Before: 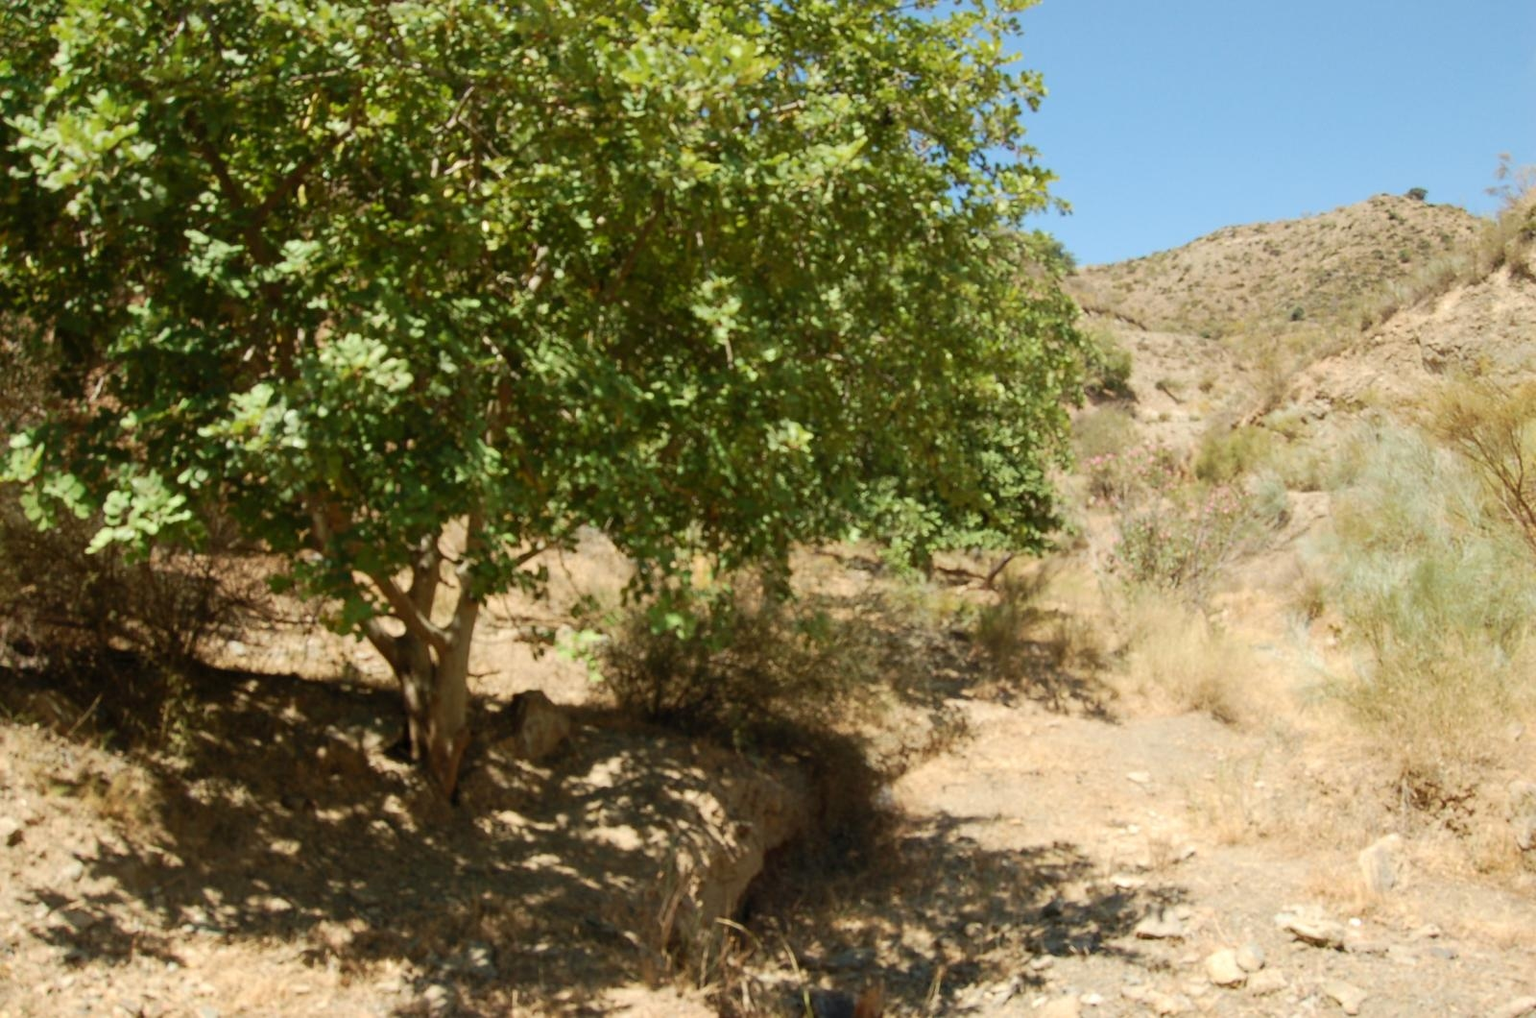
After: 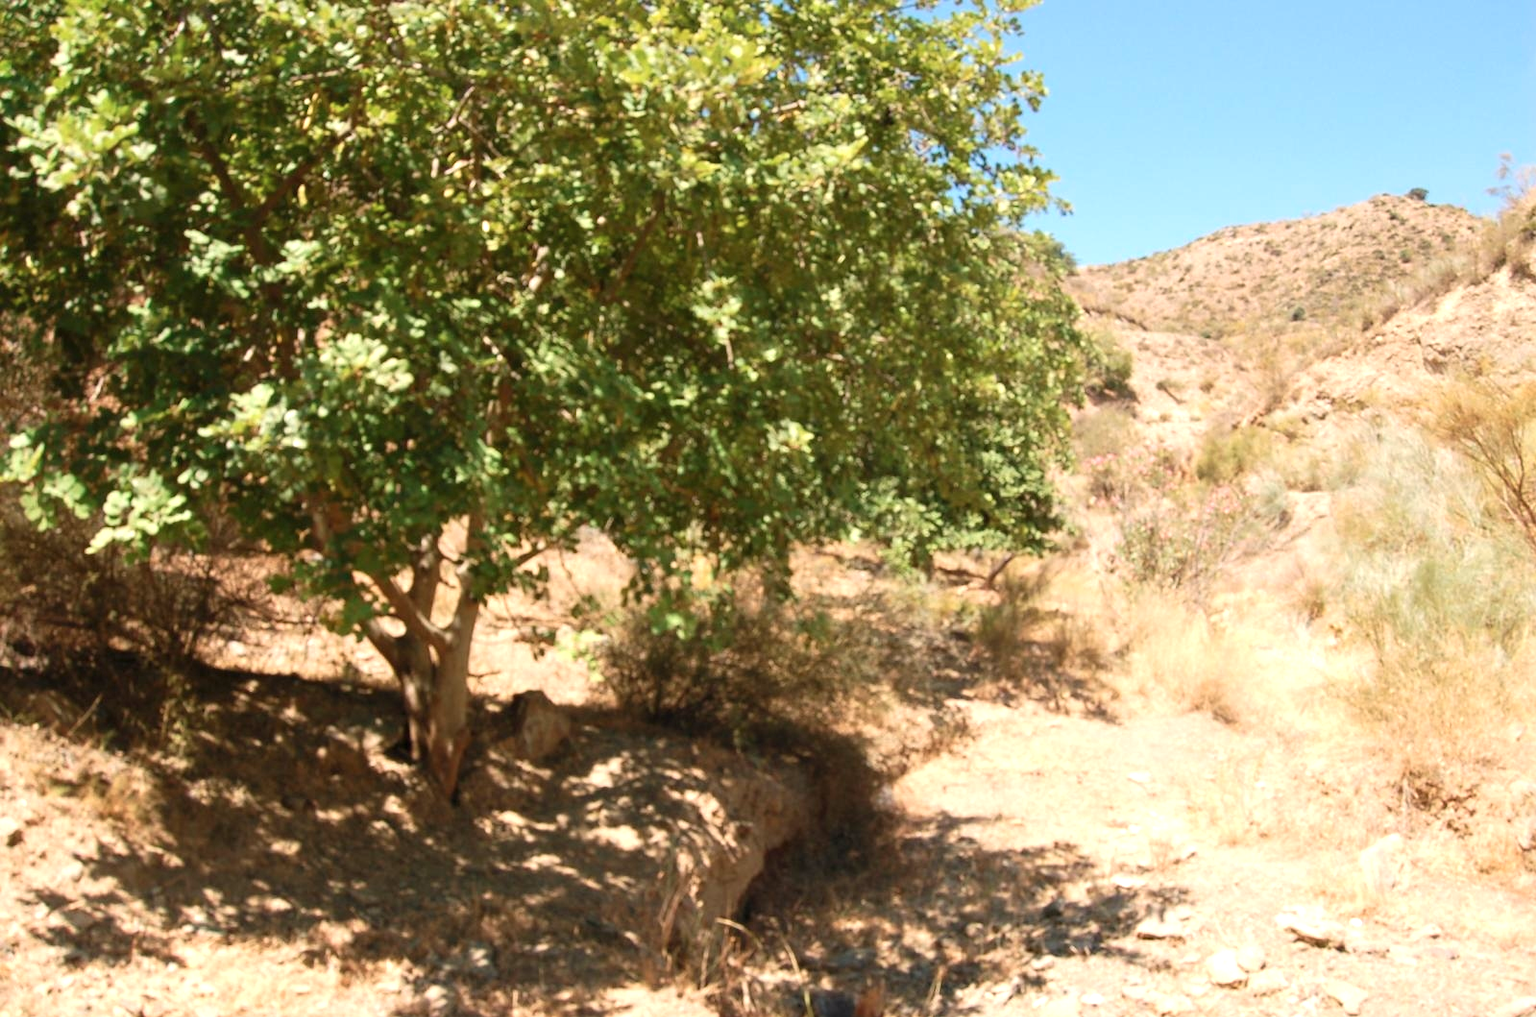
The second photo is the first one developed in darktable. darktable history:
white balance: red 1.127, blue 0.943
color correction: highlights a* -4.18, highlights b* -10.81
exposure: black level correction 0, exposure 0.5 EV, compensate exposure bias true, compensate highlight preservation false
